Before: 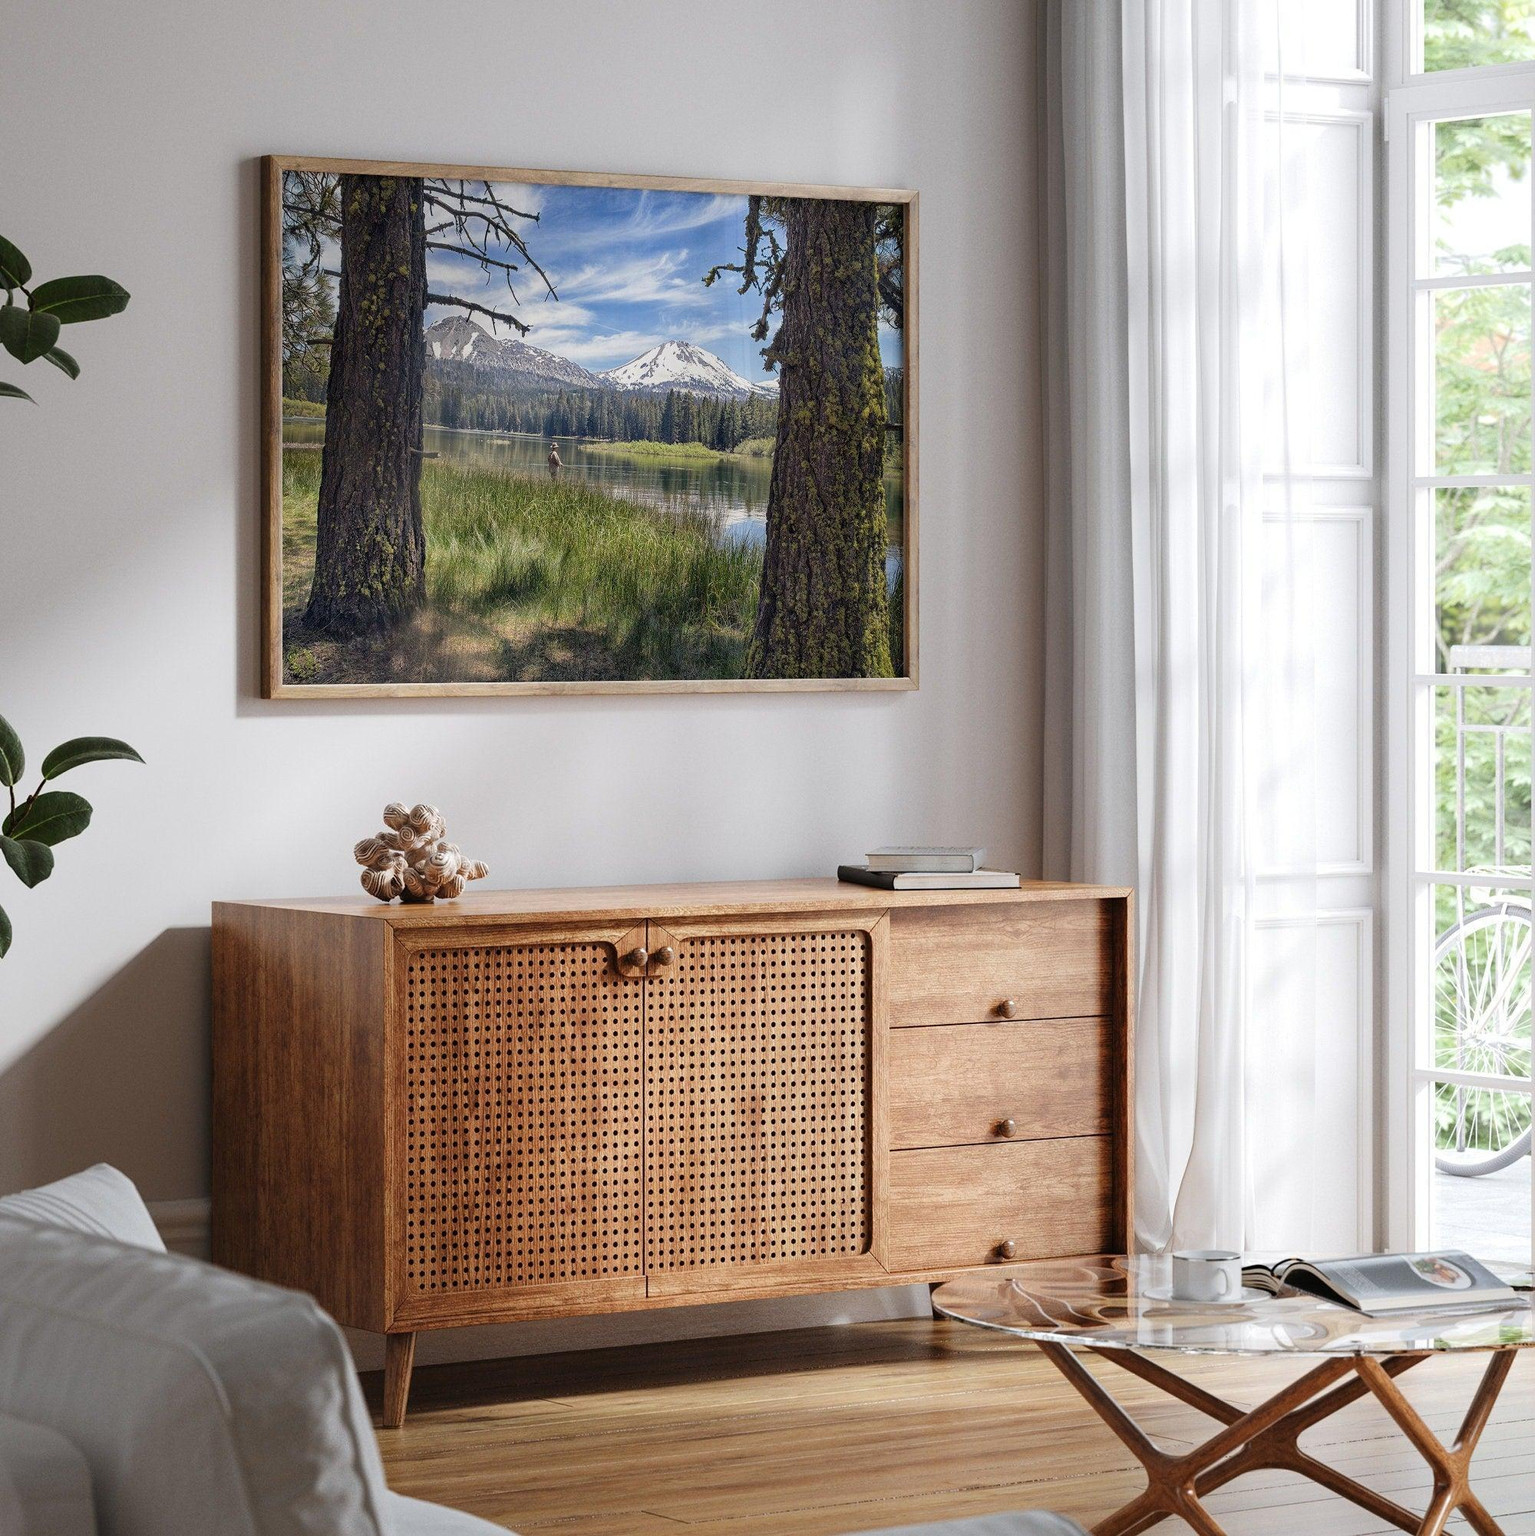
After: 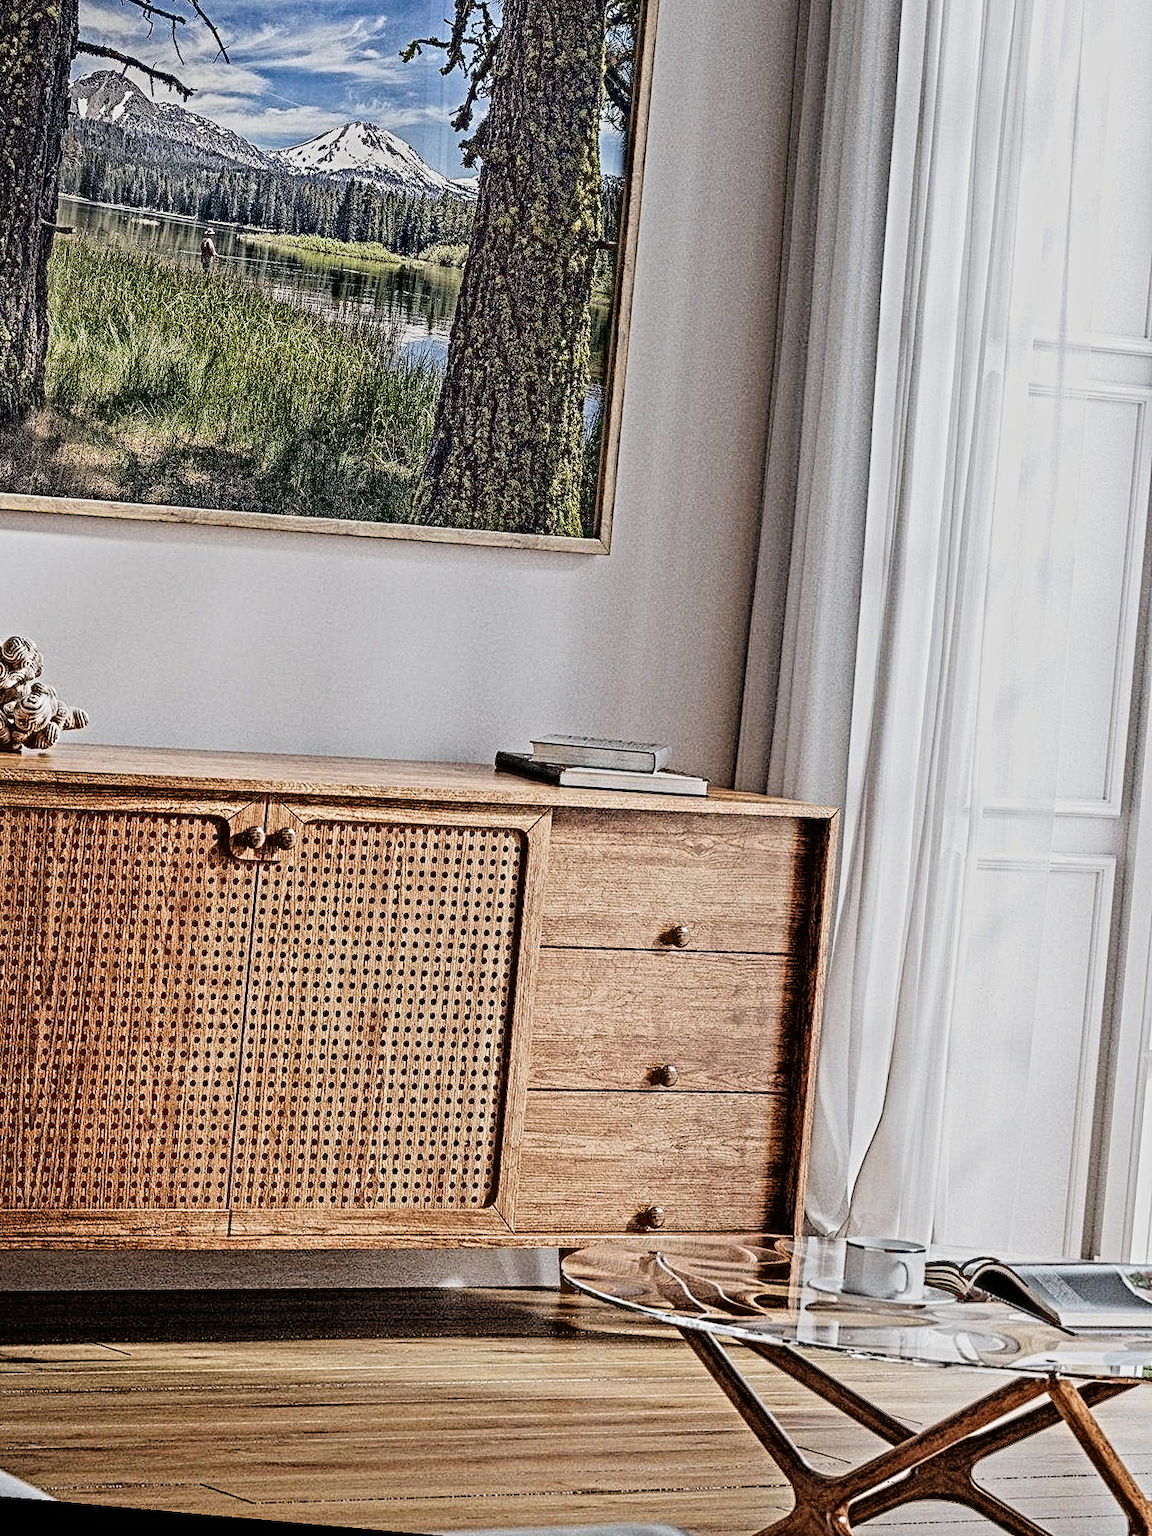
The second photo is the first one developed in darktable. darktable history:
crop and rotate: left 28.256%, top 17.734%, right 12.656%, bottom 3.573%
contrast equalizer: octaves 7, y [[0.406, 0.494, 0.589, 0.753, 0.877, 0.999], [0.5 ×6], [0.5 ×6], [0 ×6], [0 ×6]]
rotate and perspective: rotation 5.12°, automatic cropping off
filmic rgb: black relative exposure -7.92 EV, white relative exposure 4.13 EV, threshold 3 EV, hardness 4.02, latitude 51.22%, contrast 1.013, shadows ↔ highlights balance 5.35%, color science v5 (2021), contrast in shadows safe, contrast in highlights safe, enable highlight reconstruction true
